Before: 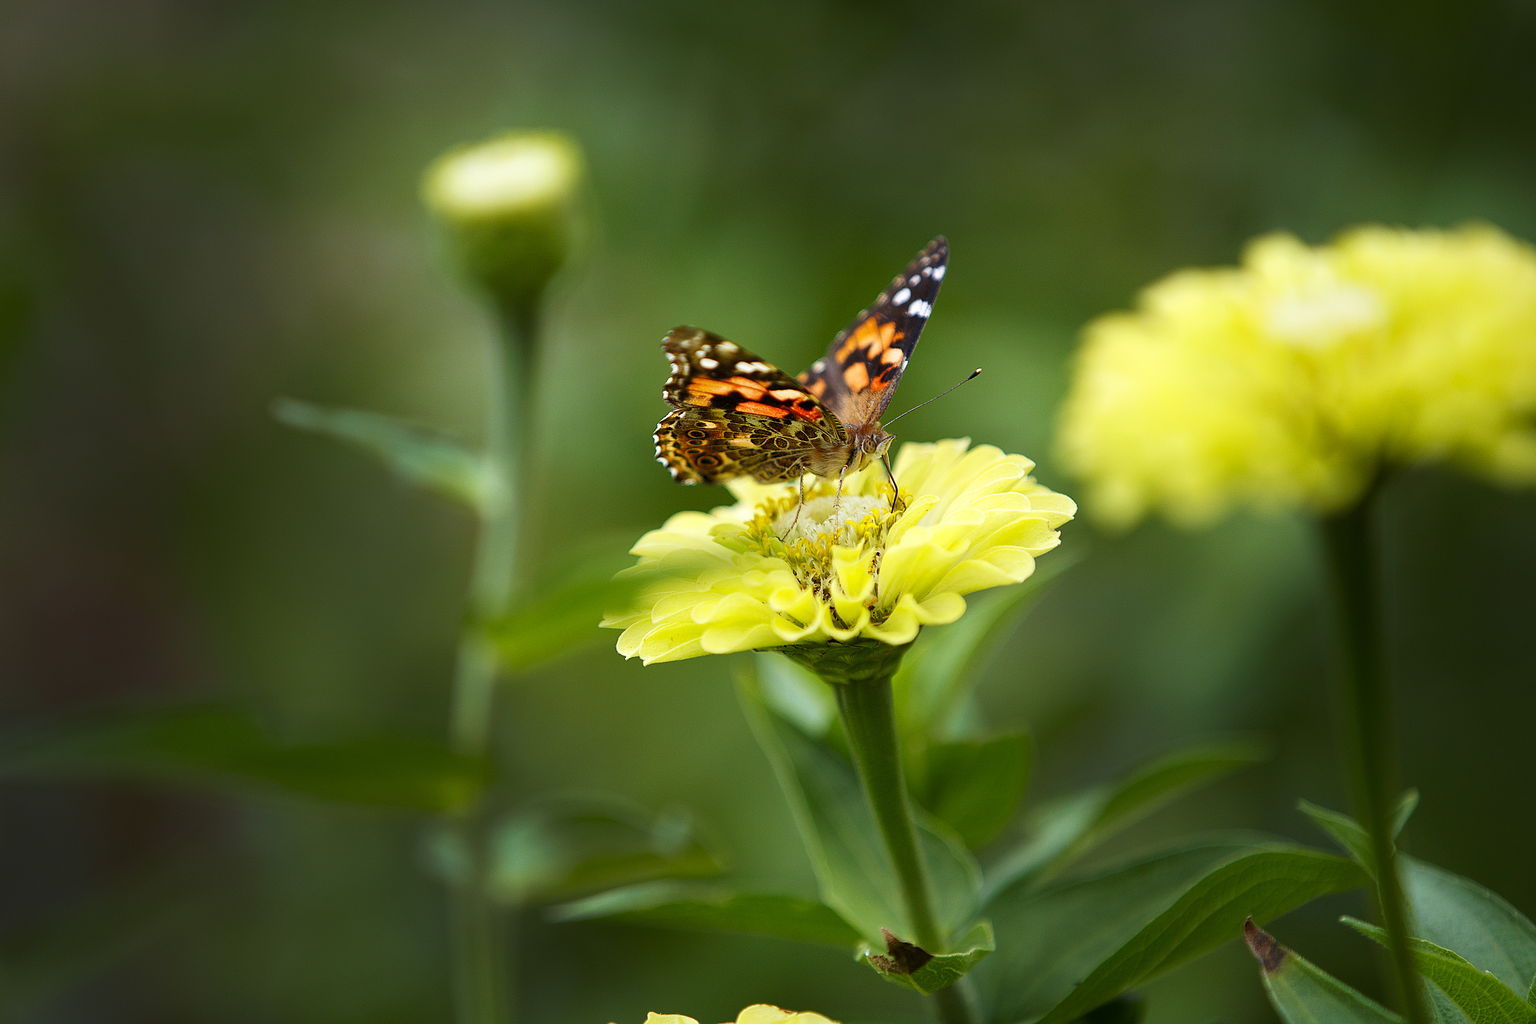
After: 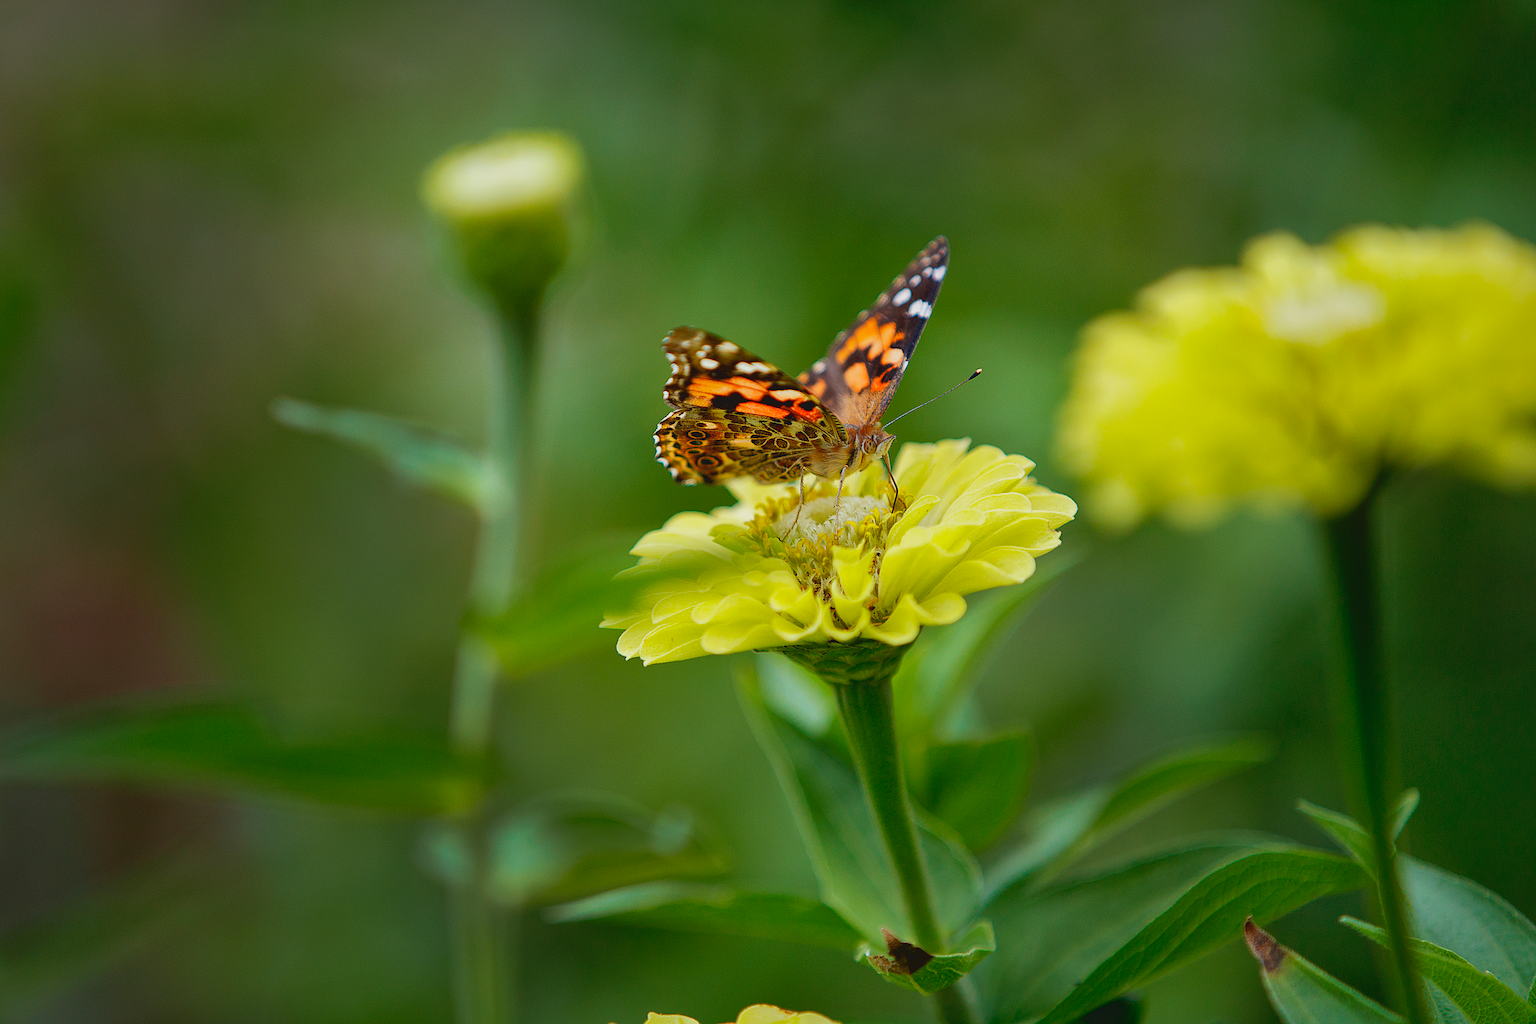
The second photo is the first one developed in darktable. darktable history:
exposure: black level correction 0.005, exposure 0.003 EV, compensate highlight preservation false
contrast brightness saturation: contrast -0.103, saturation -0.085
shadows and highlights: highlights -59.71
